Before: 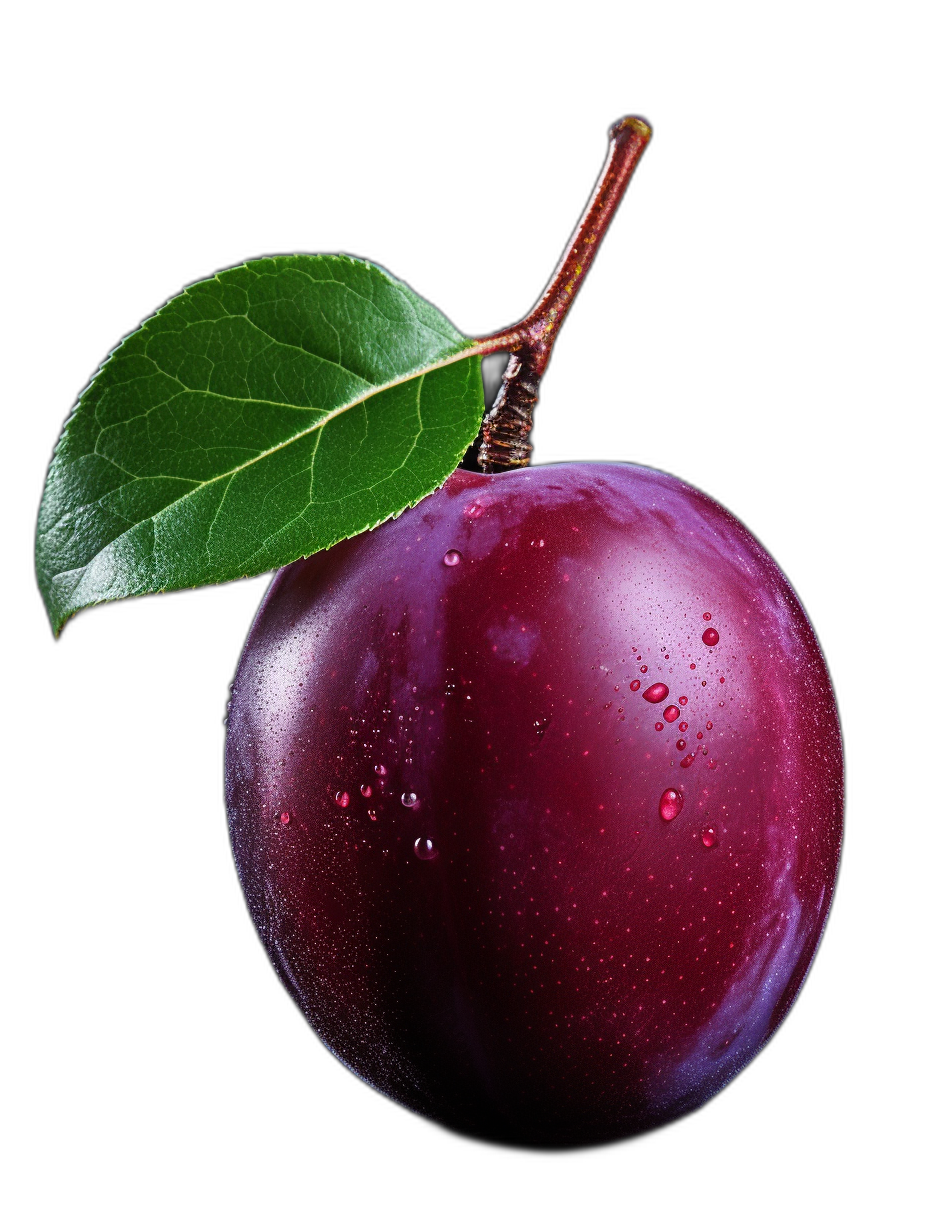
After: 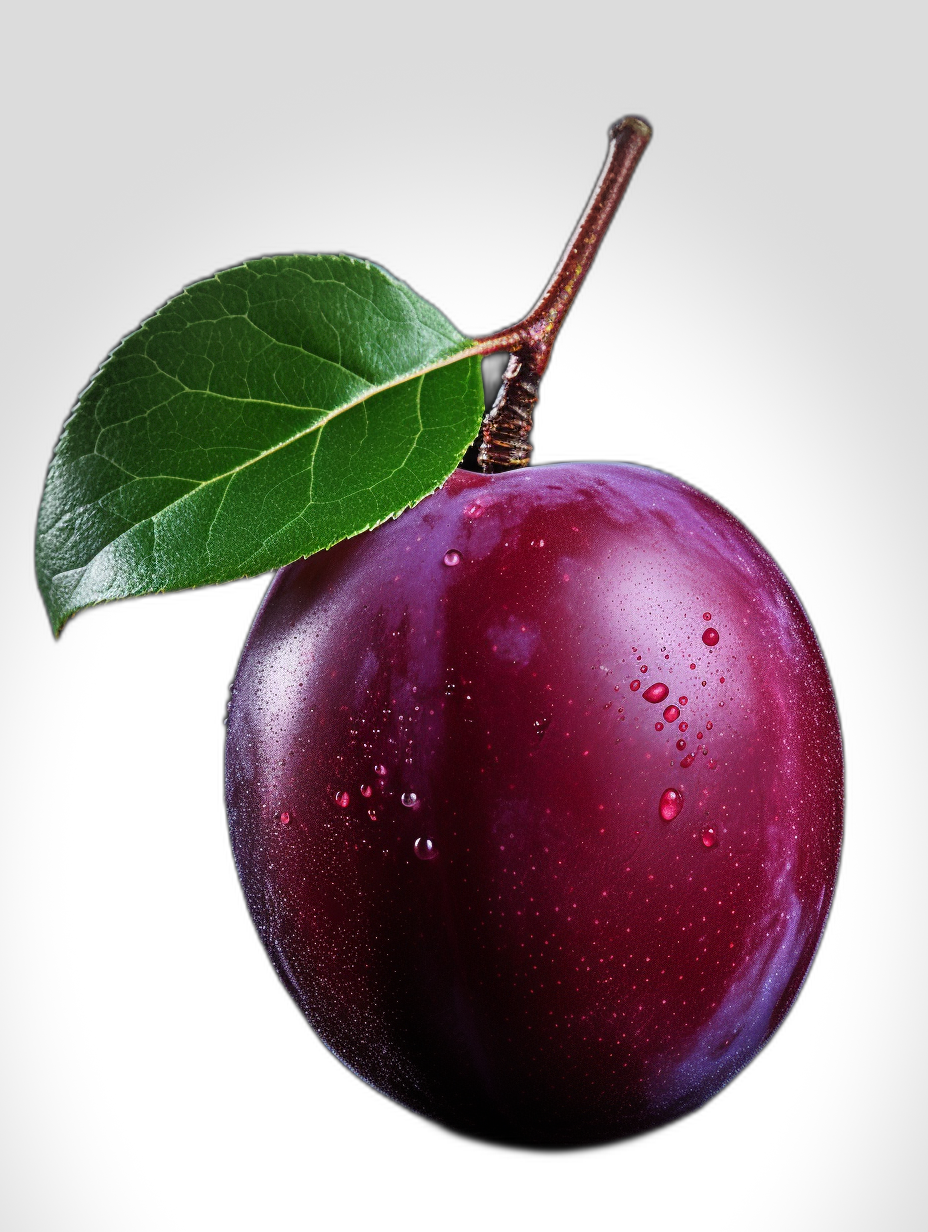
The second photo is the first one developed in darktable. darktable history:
vignetting: brightness -0.282, center (-0.026, 0.398), automatic ratio true, dithering 8-bit output
